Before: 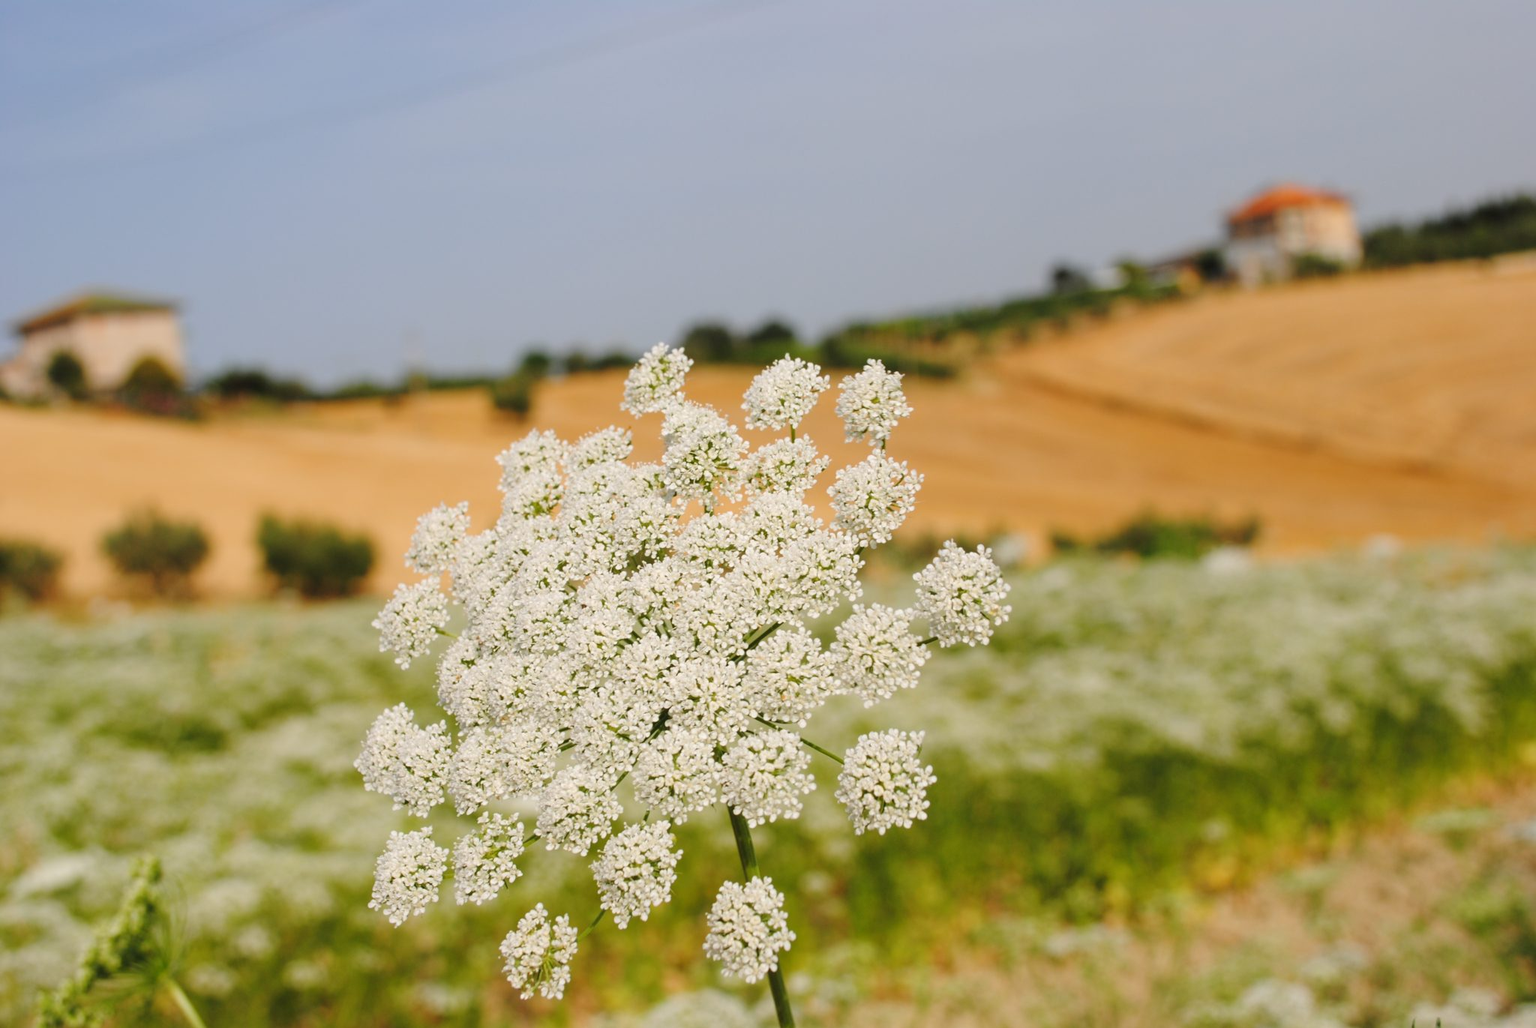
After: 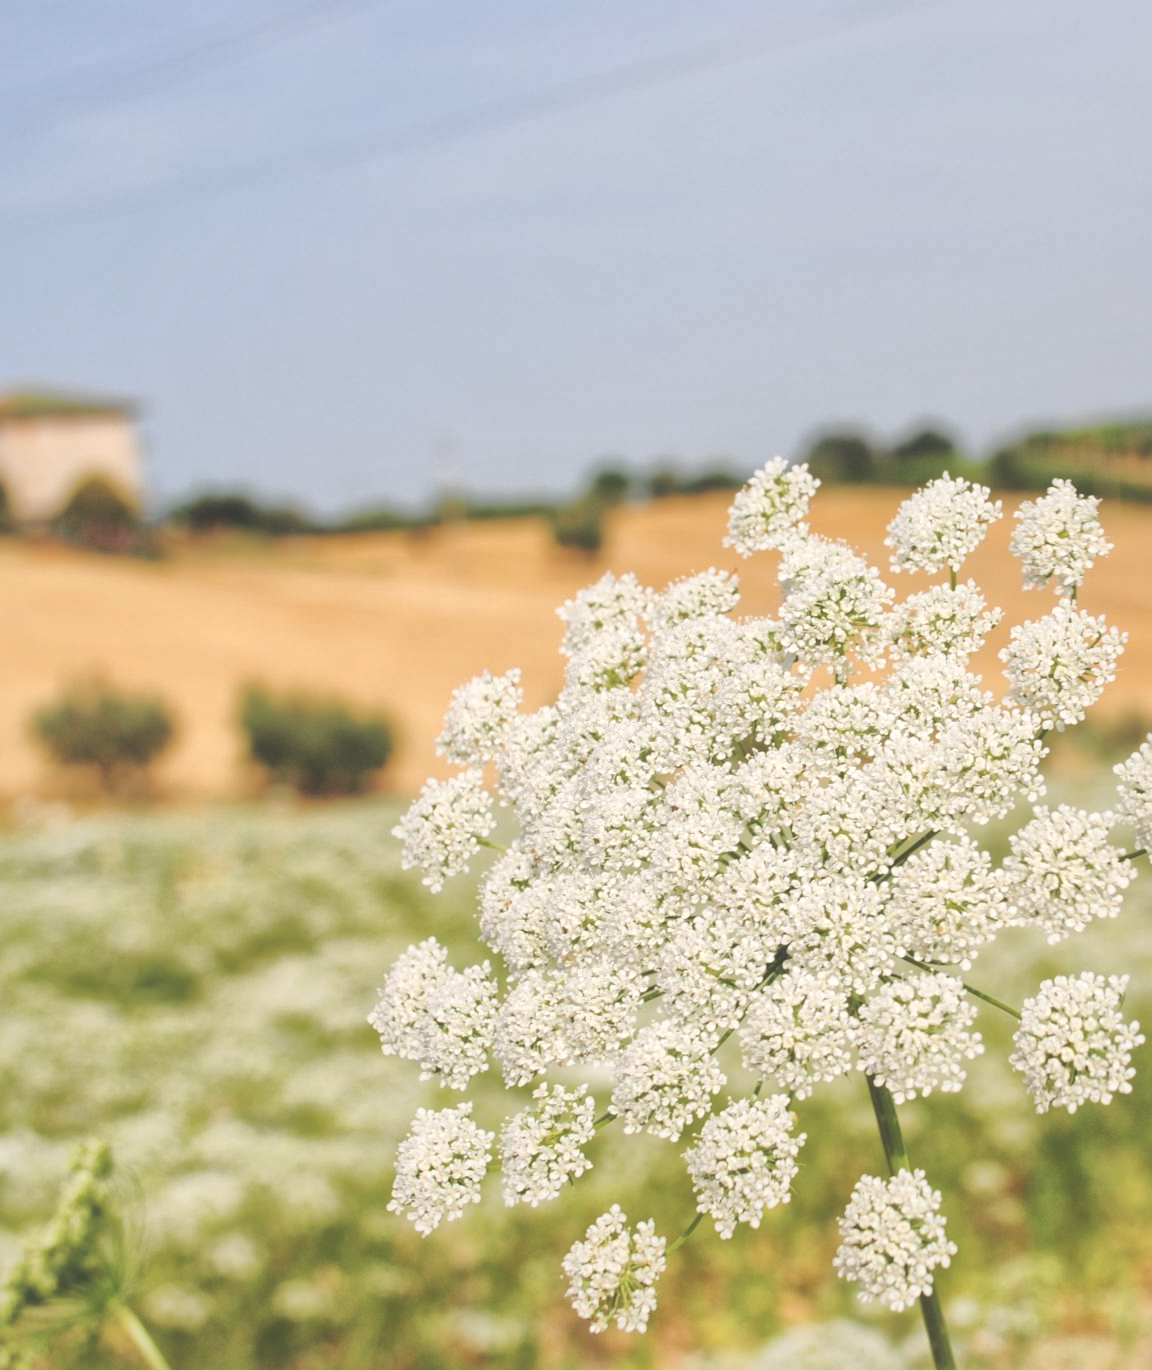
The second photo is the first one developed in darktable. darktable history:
crop: left 5.114%, right 38.589%
global tonemap: drago (1, 100), detail 1
color balance: lift [1.01, 1, 1, 1], gamma [1.097, 1, 1, 1], gain [0.85, 1, 1, 1]
